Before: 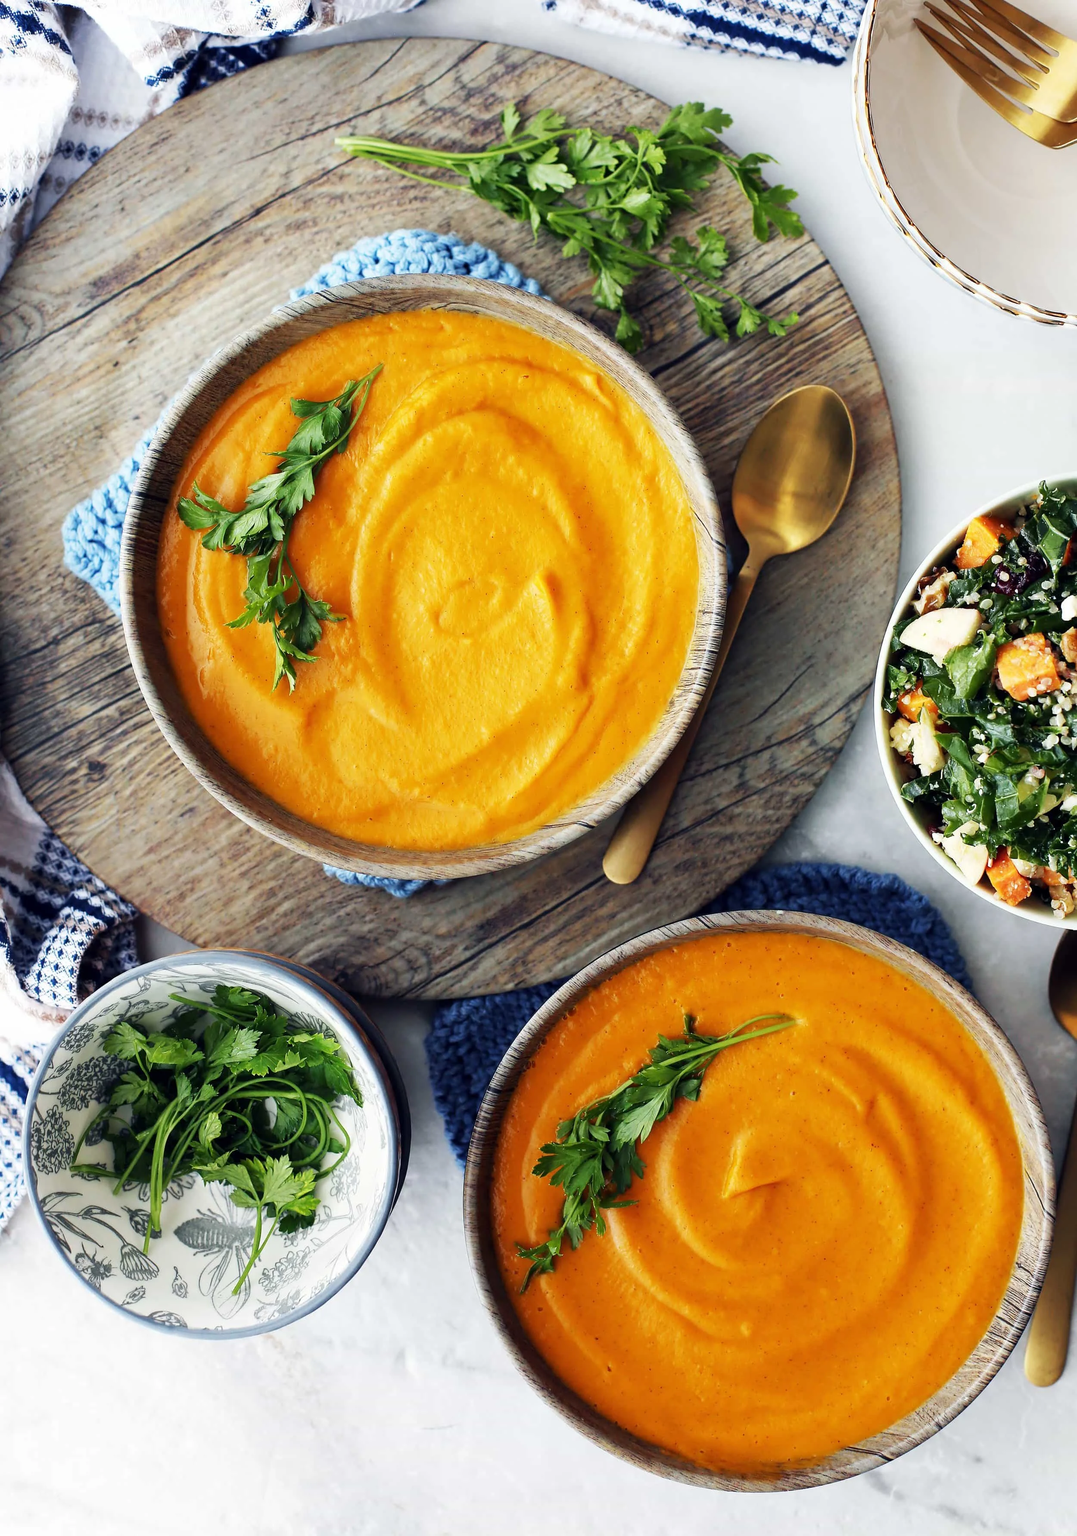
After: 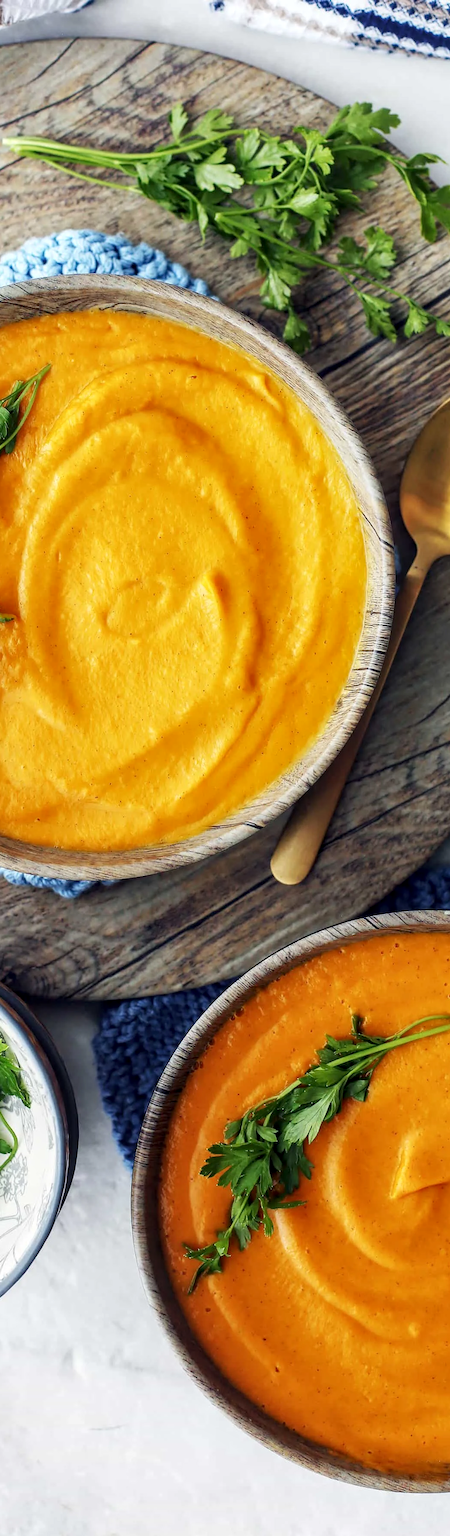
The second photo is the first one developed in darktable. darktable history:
crop: left 30.897%, right 27.26%
local contrast: on, module defaults
